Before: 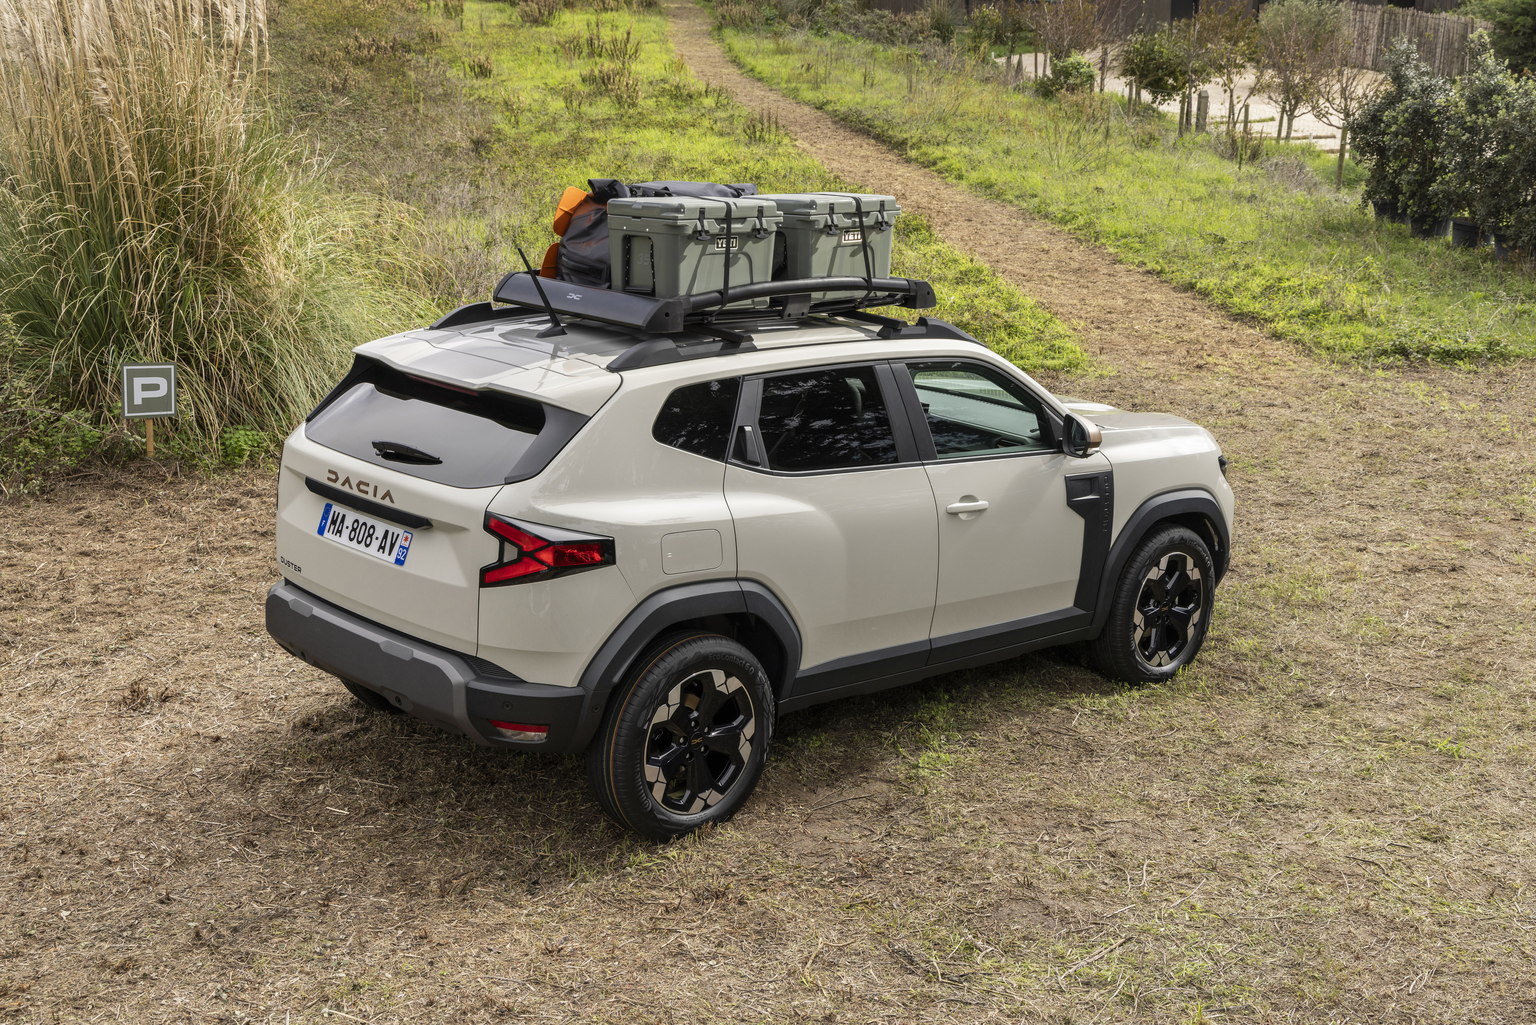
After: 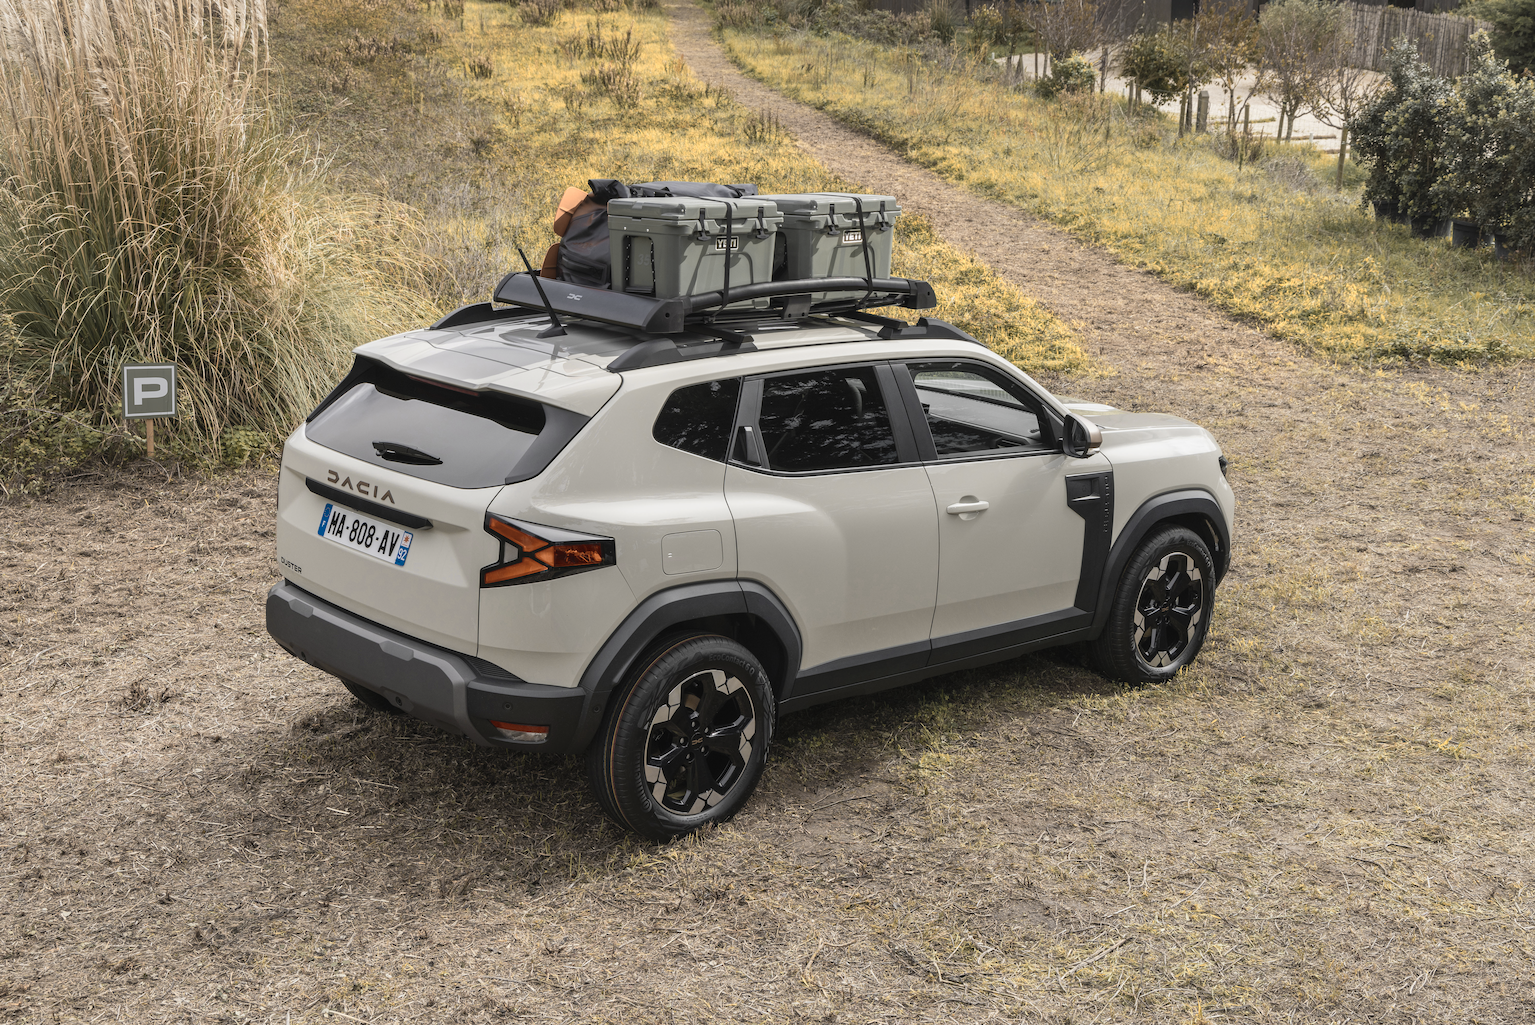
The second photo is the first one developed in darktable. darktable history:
contrast brightness saturation: contrast -0.06, saturation -0.398
color zones: curves: ch0 [(0.009, 0.528) (0.136, 0.6) (0.255, 0.586) (0.39, 0.528) (0.522, 0.584) (0.686, 0.736) (0.849, 0.561)]; ch1 [(0.045, 0.781) (0.14, 0.416) (0.257, 0.695) (0.442, 0.032) (0.738, 0.338) (0.818, 0.632) (0.891, 0.741) (1, 0.704)]; ch2 [(0, 0.667) (0.141, 0.52) (0.26, 0.37) (0.474, 0.432) (0.743, 0.286)]
